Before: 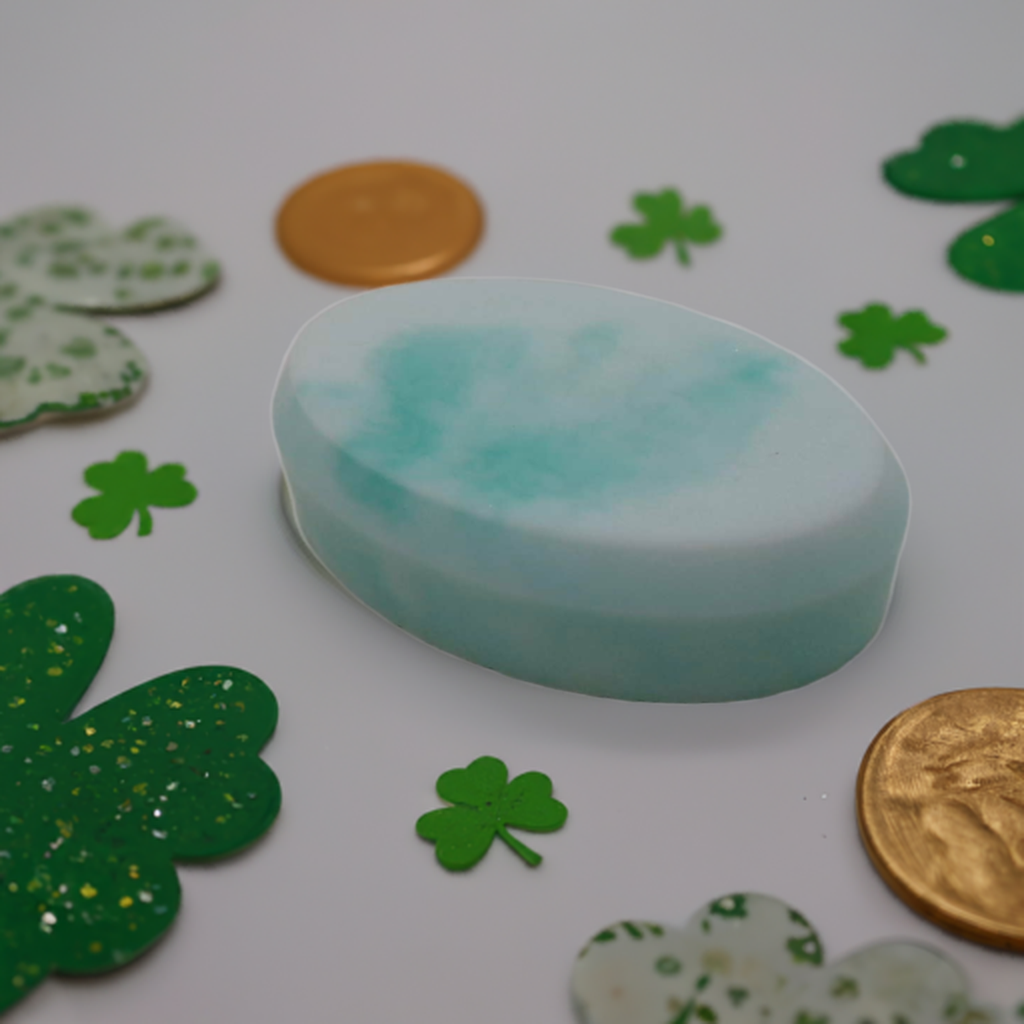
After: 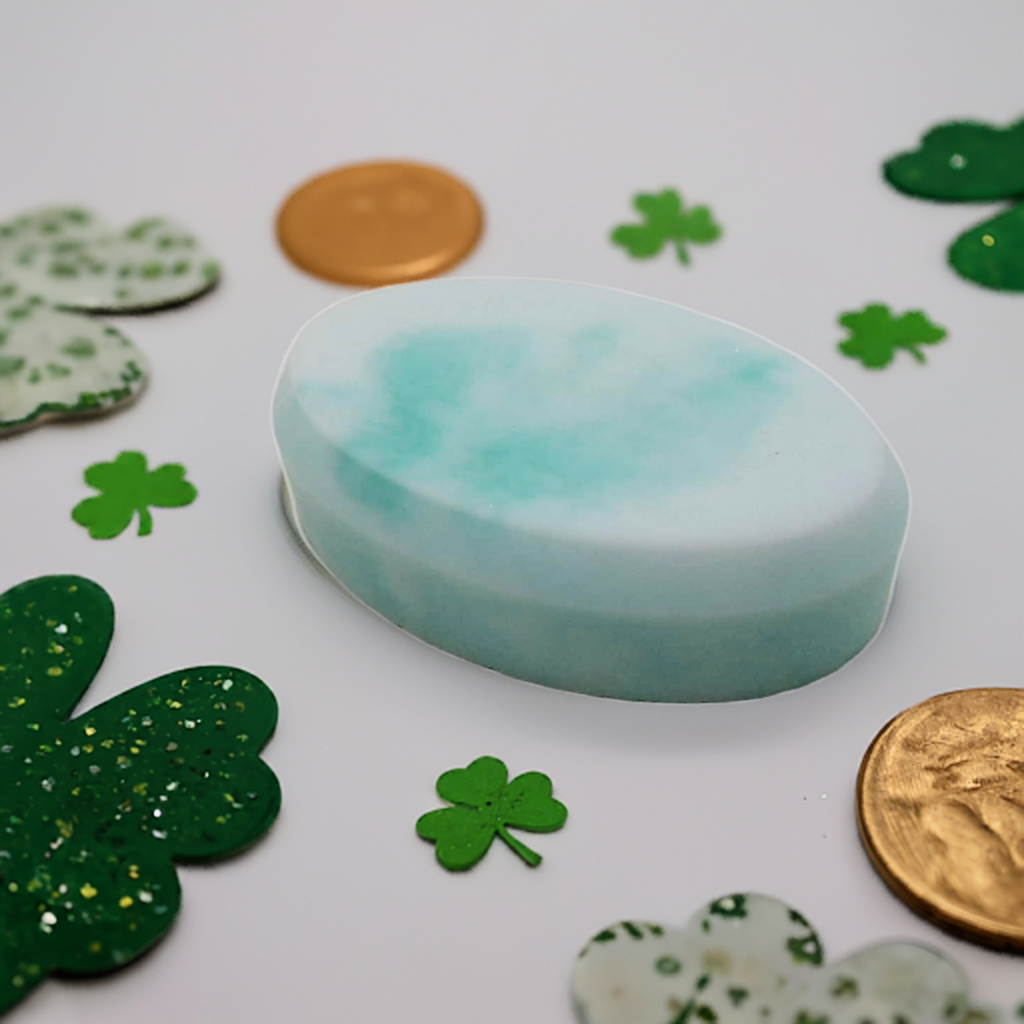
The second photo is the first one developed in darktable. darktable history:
exposure: black level correction 0.001, exposure 0.5 EV, compensate exposure bias true, compensate highlight preservation false
filmic rgb: black relative exposure -5 EV, hardness 2.88, contrast 1.5
sharpen: on, module defaults
